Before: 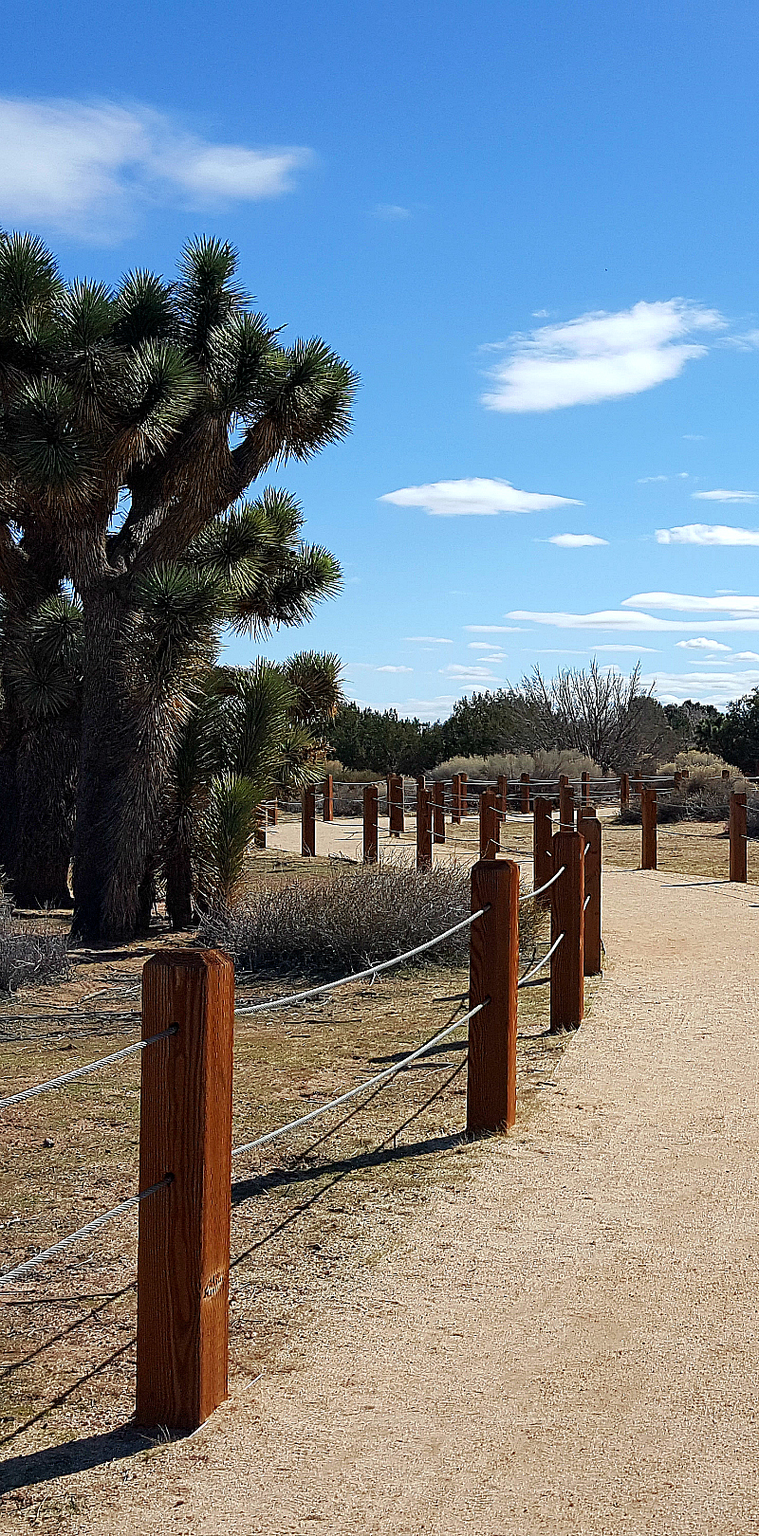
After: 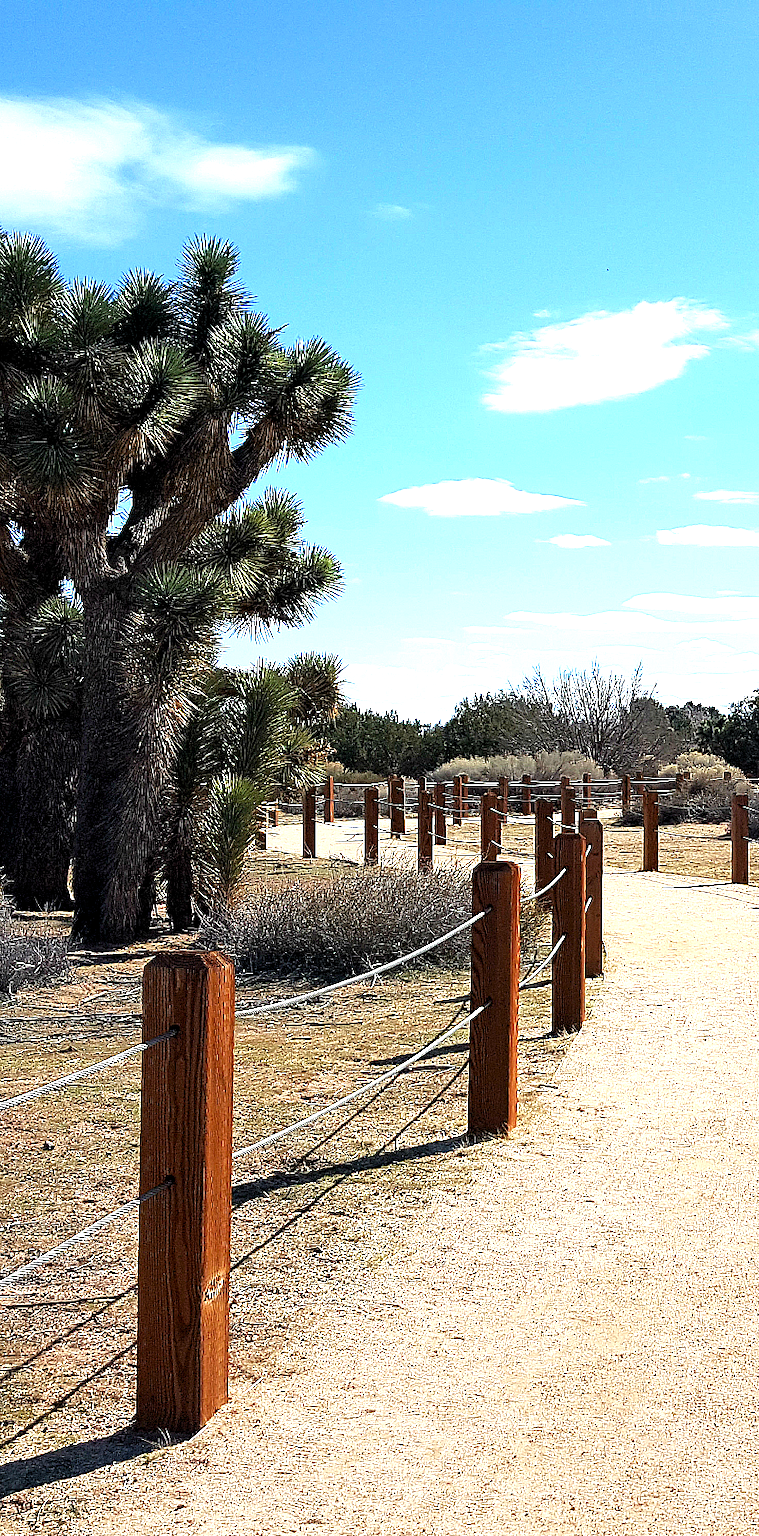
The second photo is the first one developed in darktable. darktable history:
crop: top 0.11%, bottom 0.157%
exposure: black level correction 0.001, exposure 0.959 EV, compensate exposure bias true, compensate highlight preservation false
levels: levels [0.031, 0.5, 0.969]
